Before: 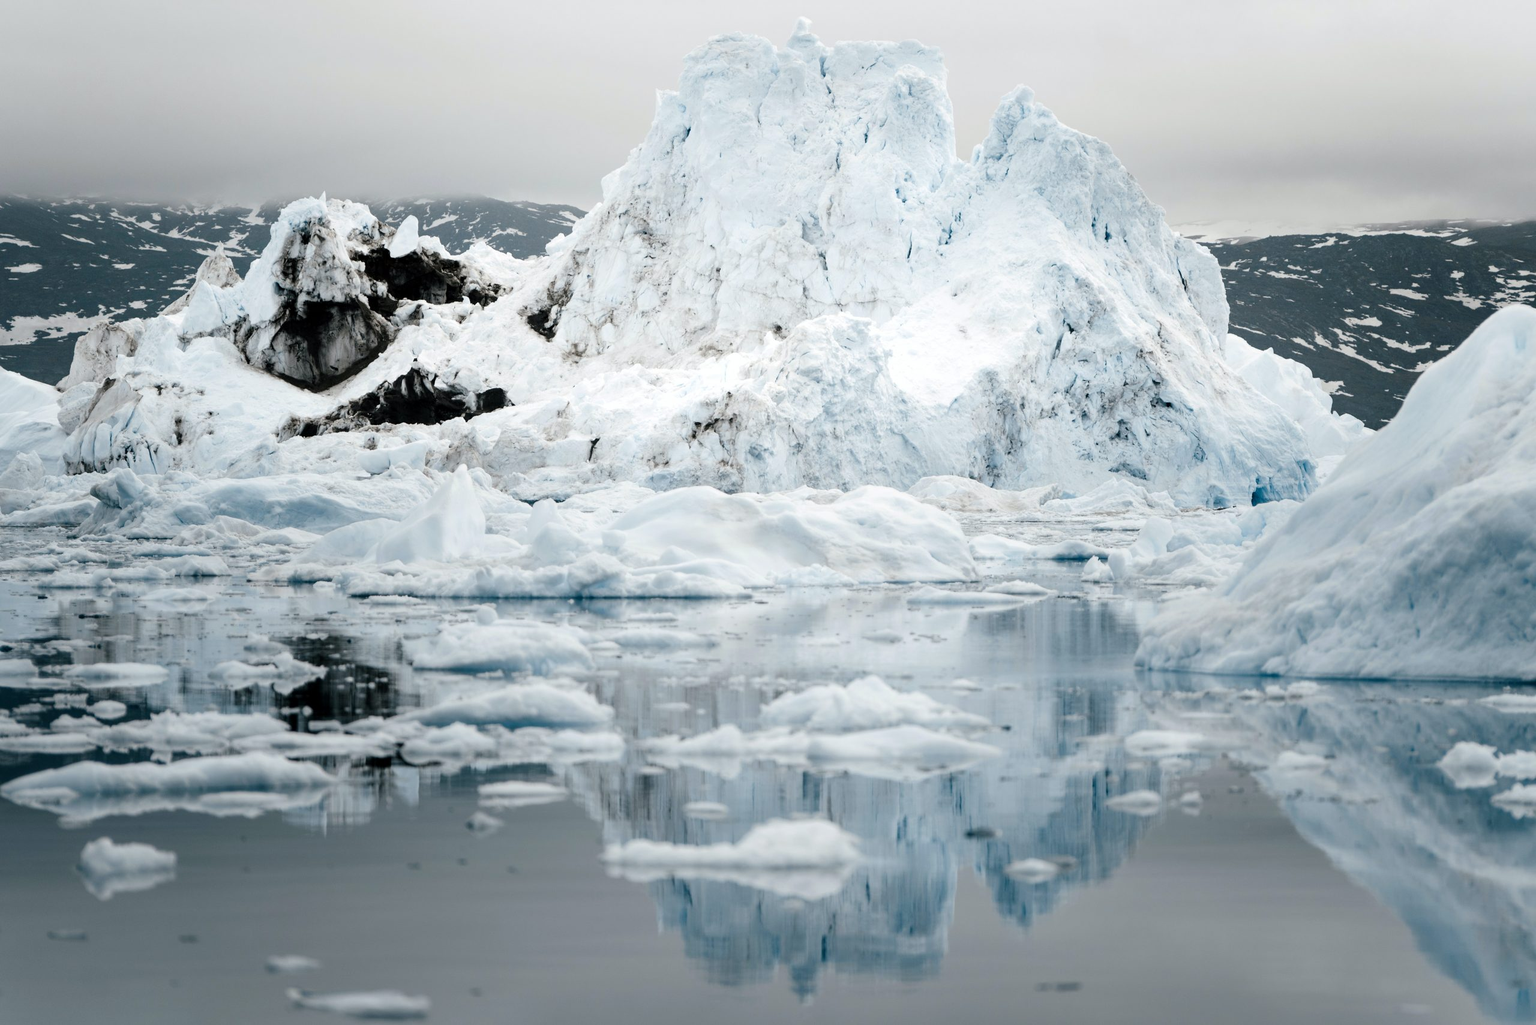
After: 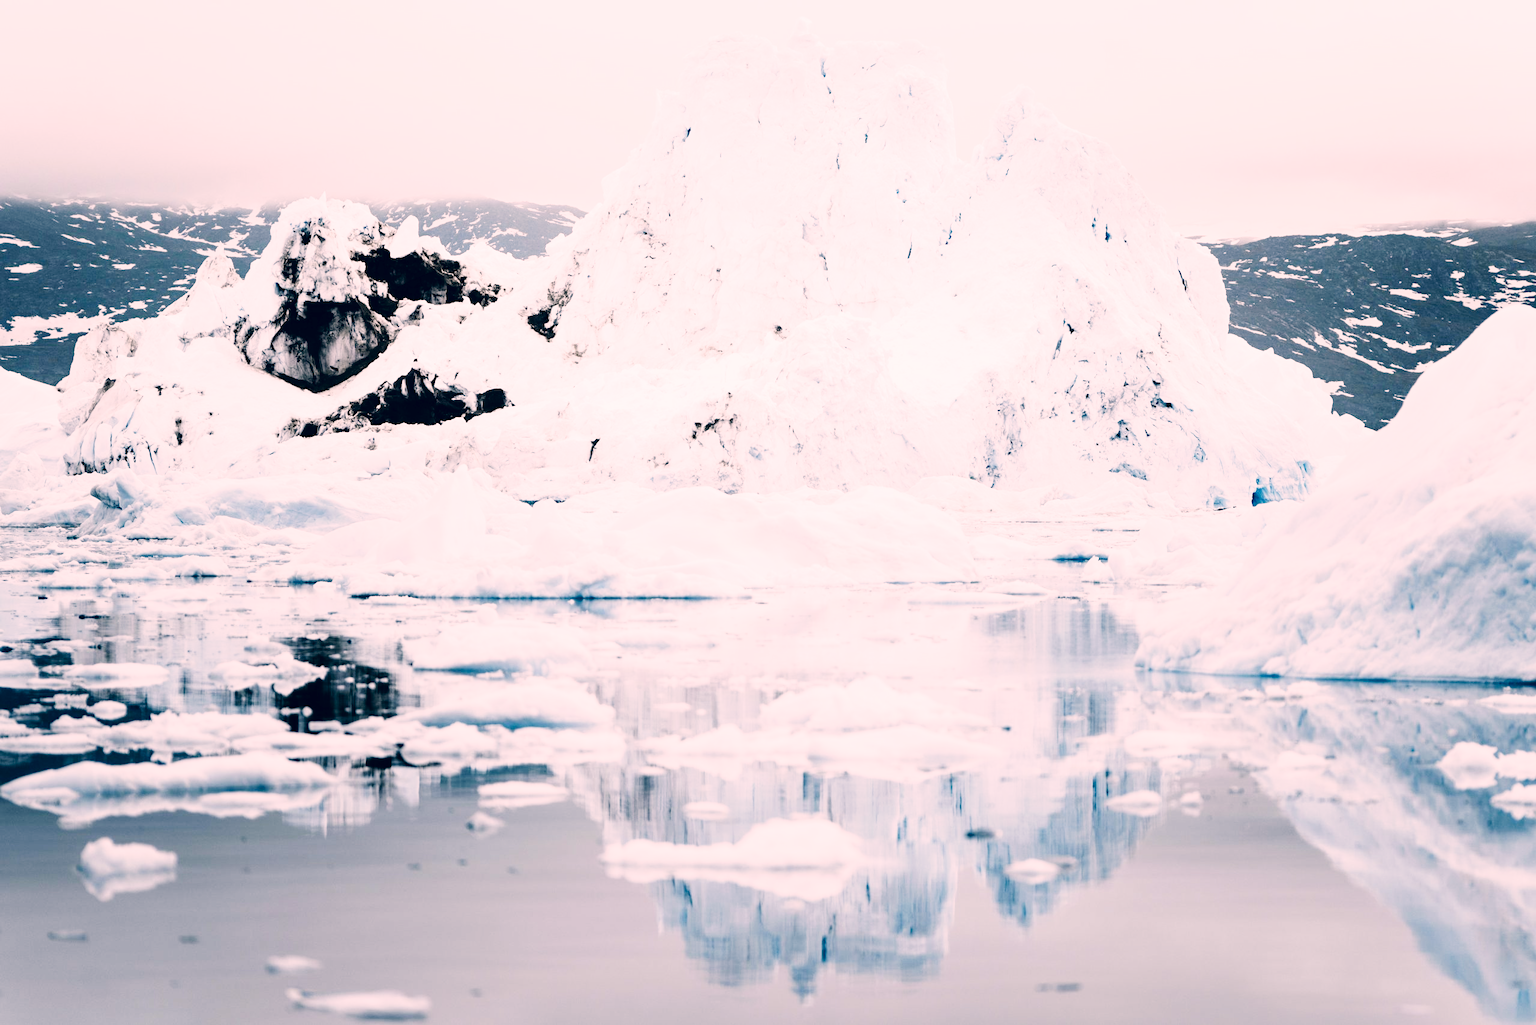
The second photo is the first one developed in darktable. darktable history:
color correction: highlights a* 14.46, highlights b* 5.85, shadows a* -5.53, shadows b* -15.24, saturation 0.85
base curve: curves: ch0 [(0, 0) (0, 0.001) (0.001, 0.001) (0.004, 0.002) (0.007, 0.004) (0.015, 0.013) (0.033, 0.045) (0.052, 0.096) (0.075, 0.17) (0.099, 0.241) (0.163, 0.42) (0.219, 0.55) (0.259, 0.616) (0.327, 0.722) (0.365, 0.765) (0.522, 0.873) (0.547, 0.881) (0.689, 0.919) (0.826, 0.952) (1, 1)], preserve colors none
